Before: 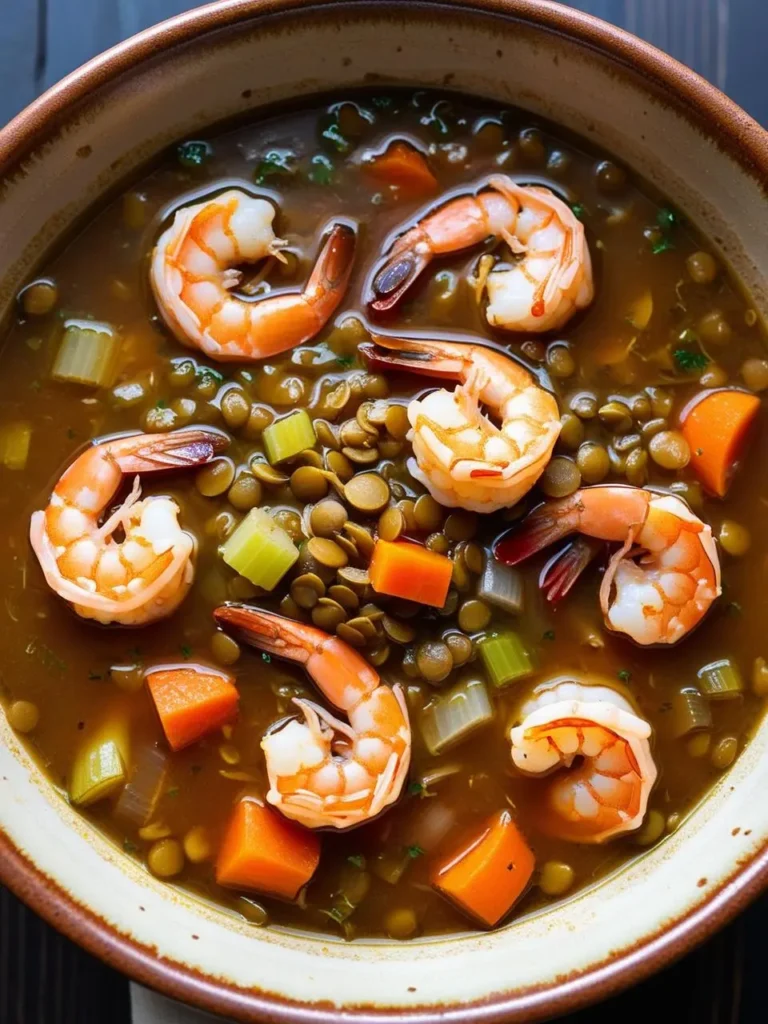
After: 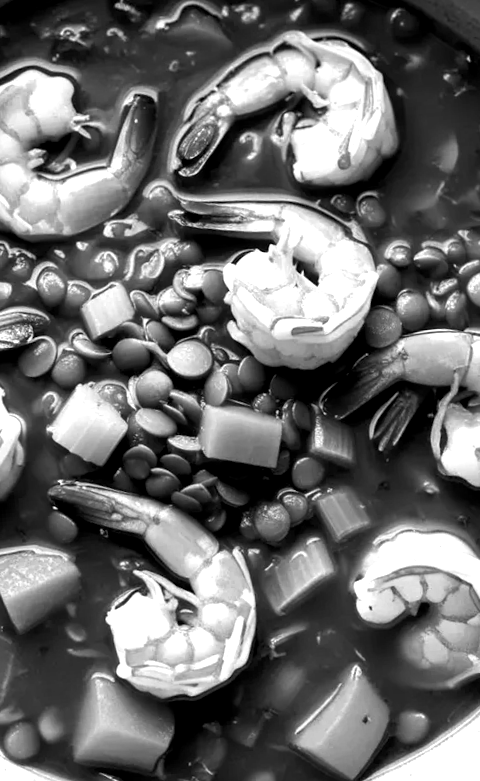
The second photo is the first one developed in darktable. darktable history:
rotate and perspective: rotation -5°, crop left 0.05, crop right 0.952, crop top 0.11, crop bottom 0.89
crop and rotate: left 22.918%, top 5.629%, right 14.711%, bottom 2.247%
local contrast: highlights 100%, shadows 100%, detail 120%, midtone range 0.2
monochrome: on, module defaults
exposure: compensate highlight preservation false
color balance rgb: shadows lift › chroma 2.79%, shadows lift › hue 190.66°, power › hue 171.85°, highlights gain › chroma 2.16%, highlights gain › hue 75.26°, global offset › luminance -0.51%, perceptual saturation grading › highlights -33.8%, perceptual saturation grading › mid-tones 14.98%, perceptual saturation grading › shadows 48.43%, perceptual brilliance grading › highlights 15.68%, perceptual brilliance grading › mid-tones 6.62%, perceptual brilliance grading › shadows -14.98%, global vibrance 11.32%, contrast 5.05%
